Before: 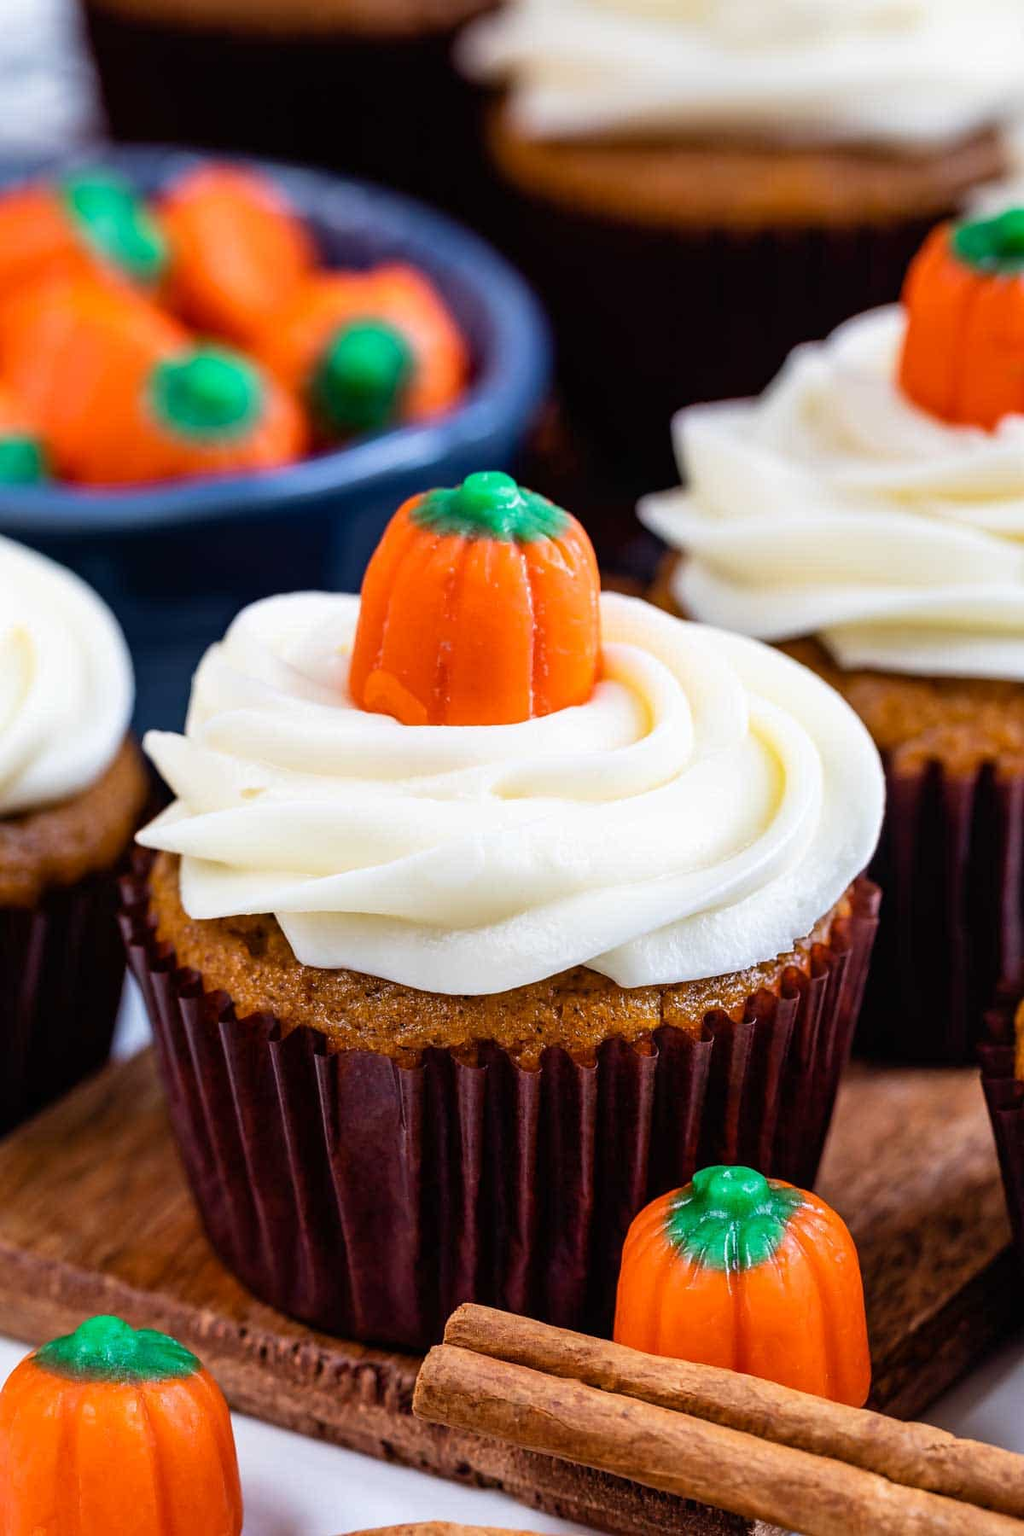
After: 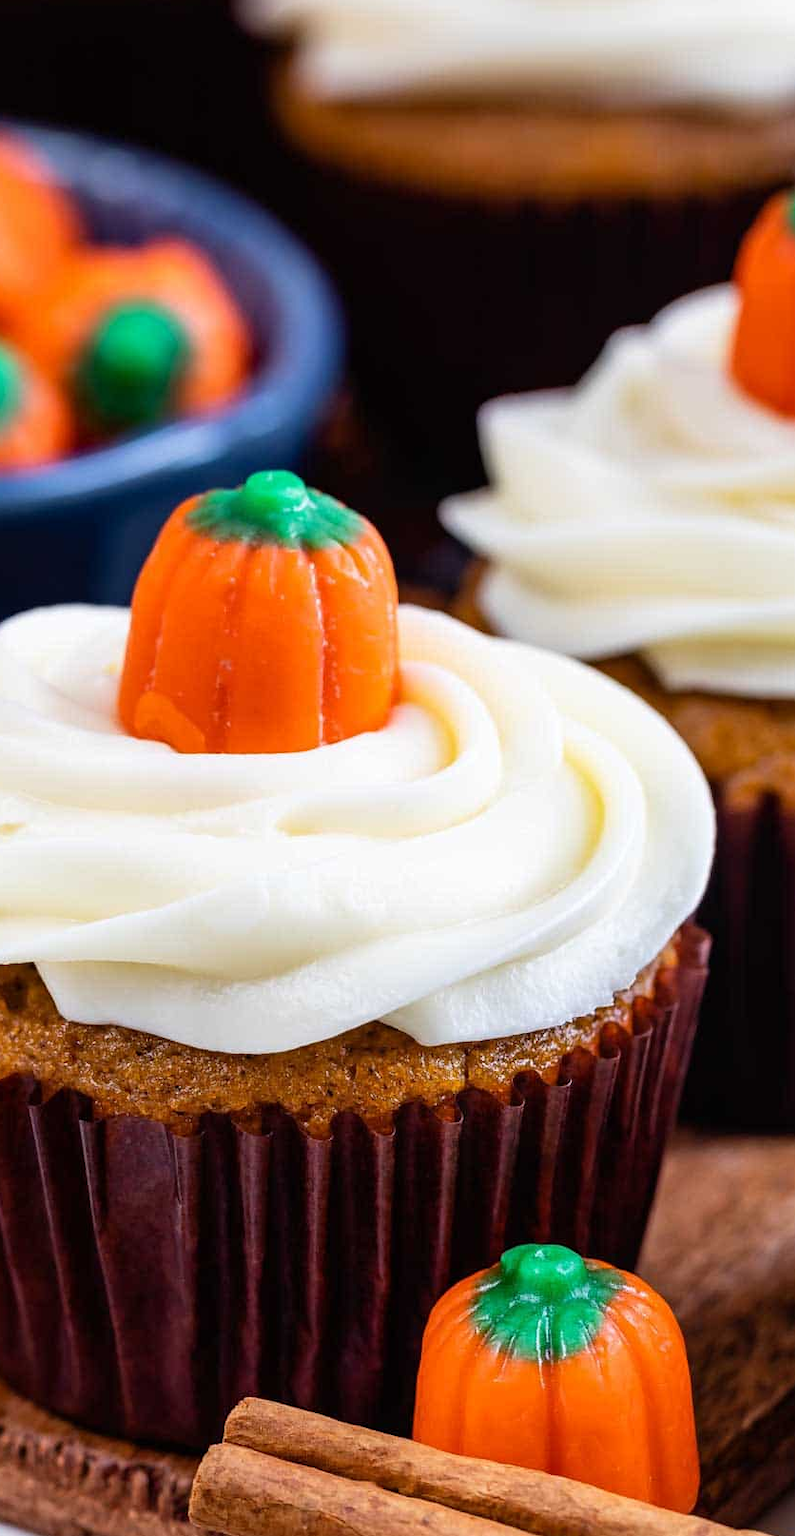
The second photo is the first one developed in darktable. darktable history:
crop and rotate: left 23.758%, top 3.241%, right 6.493%, bottom 7.024%
